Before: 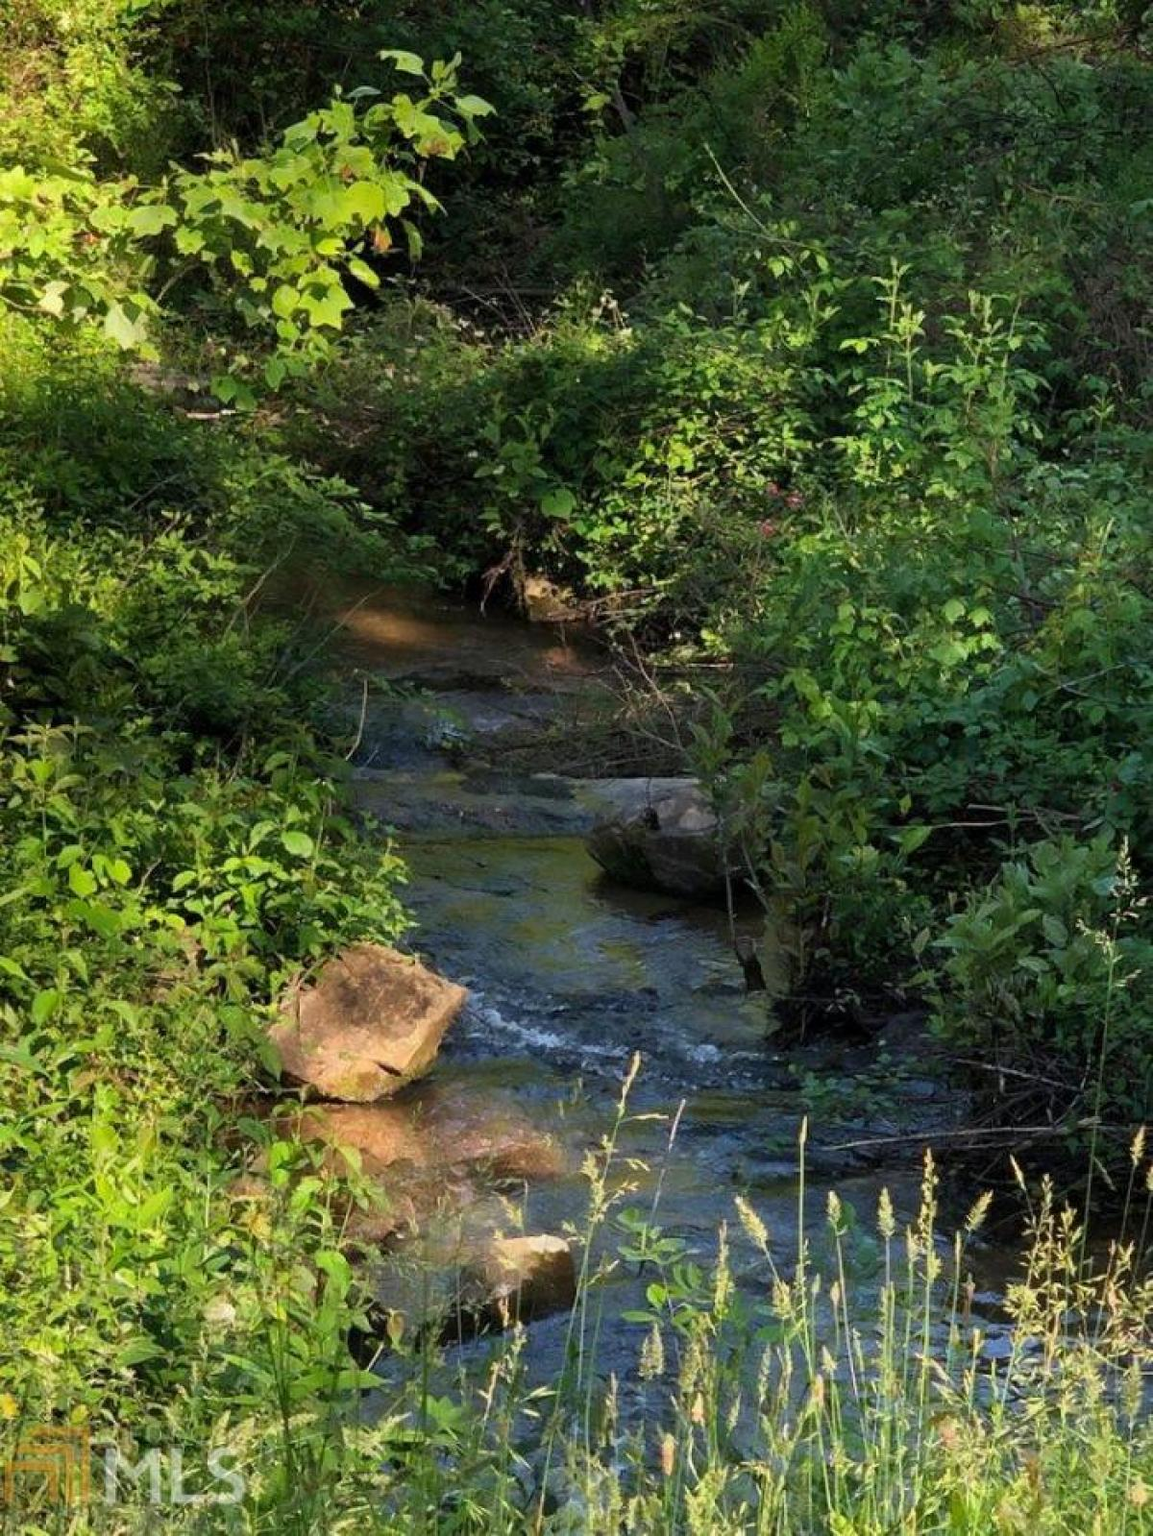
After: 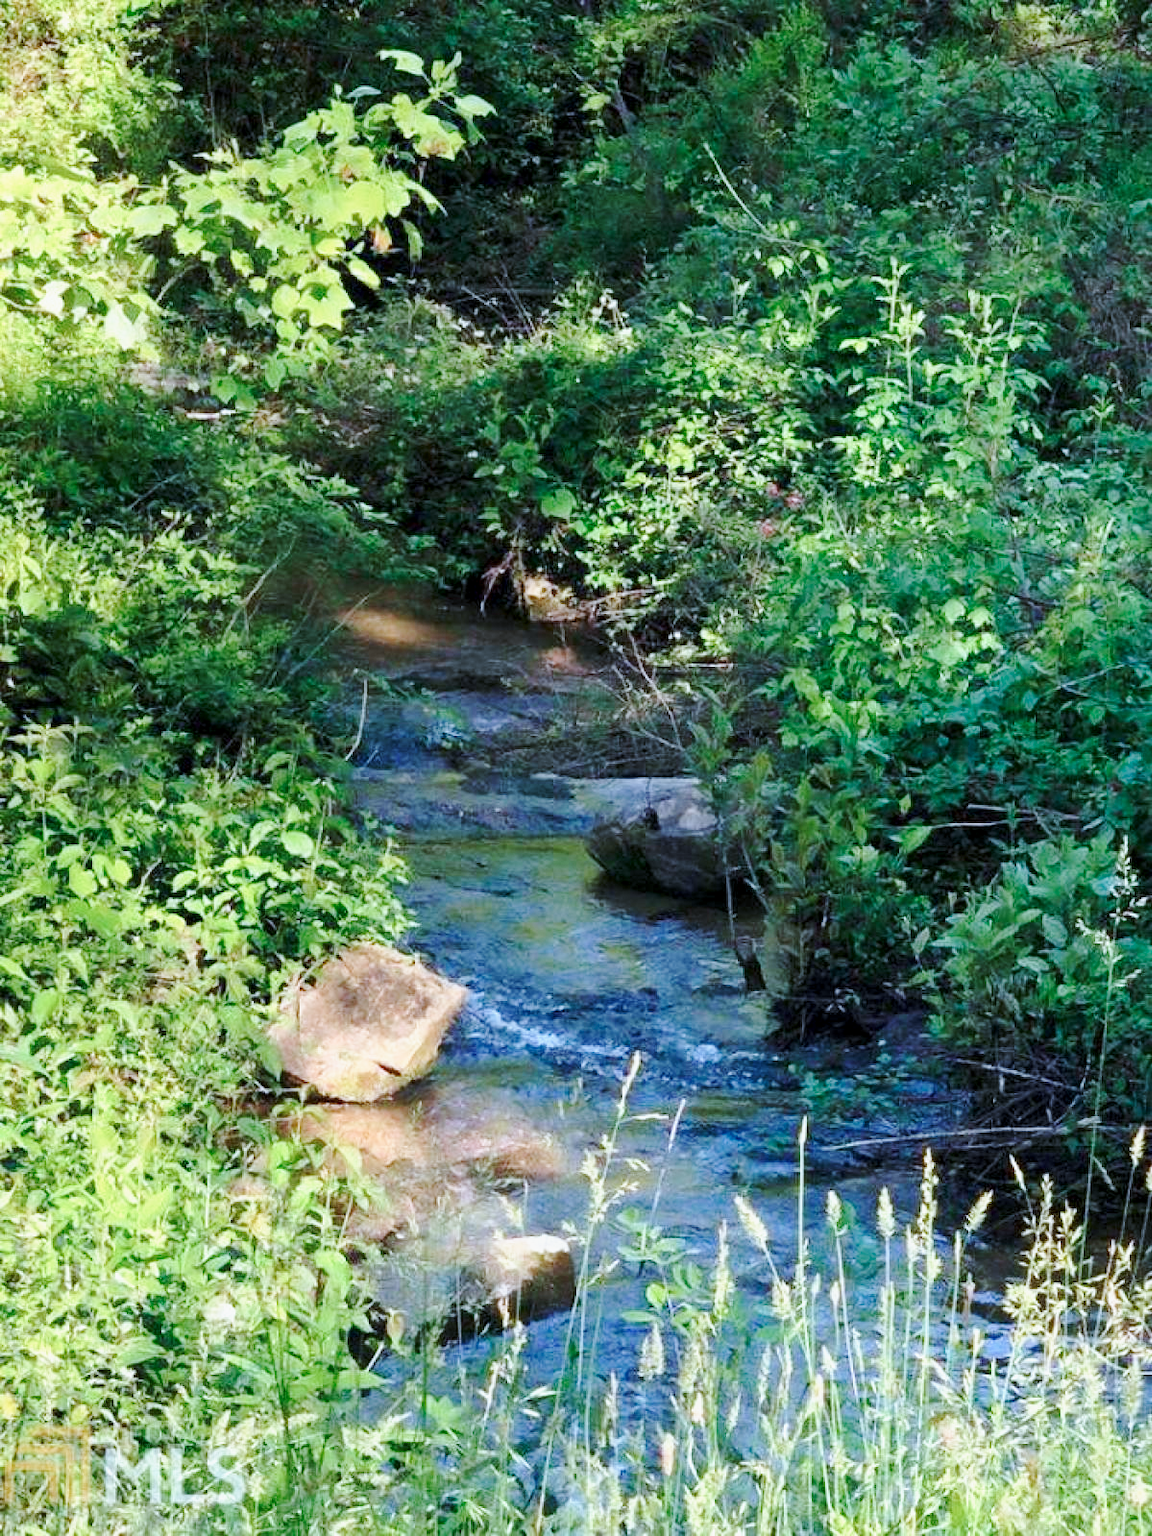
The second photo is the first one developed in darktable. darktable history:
base curve: curves: ch0 [(0, 0) (0.025, 0.046) (0.112, 0.277) (0.467, 0.74) (0.814, 0.929) (1, 0.942)], preserve colors none
exposure: black level correction 0.001, exposure 0.192 EV, compensate highlight preservation false
color calibration: gray › normalize channels true, illuminant custom, x 0.39, y 0.392, temperature 3862.93 K, gamut compression 0.001
